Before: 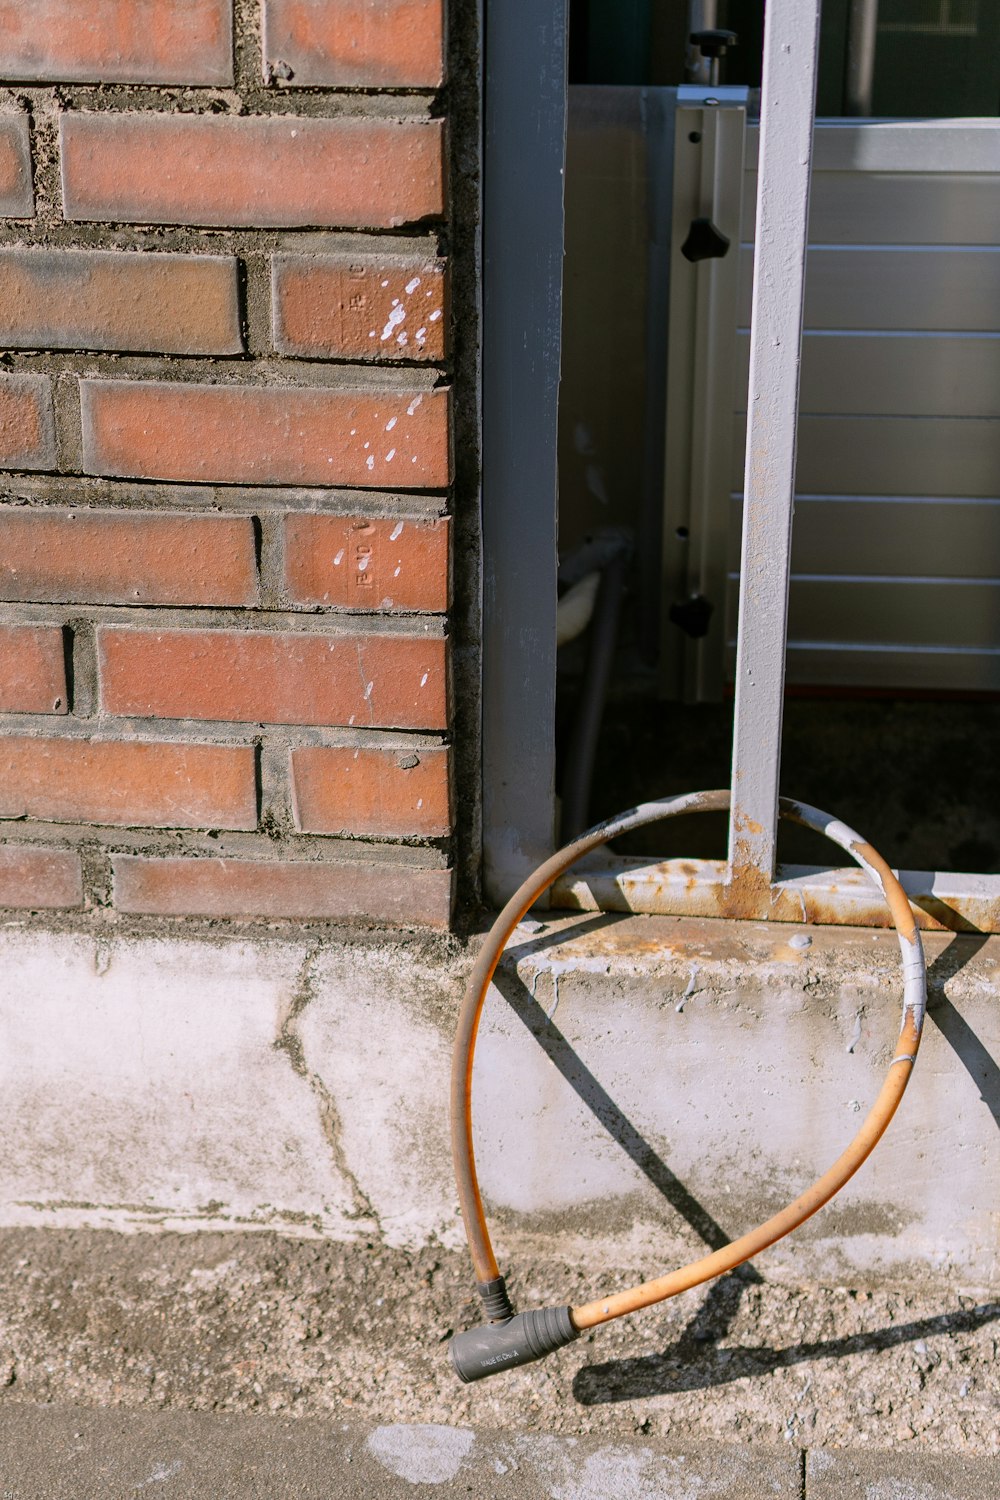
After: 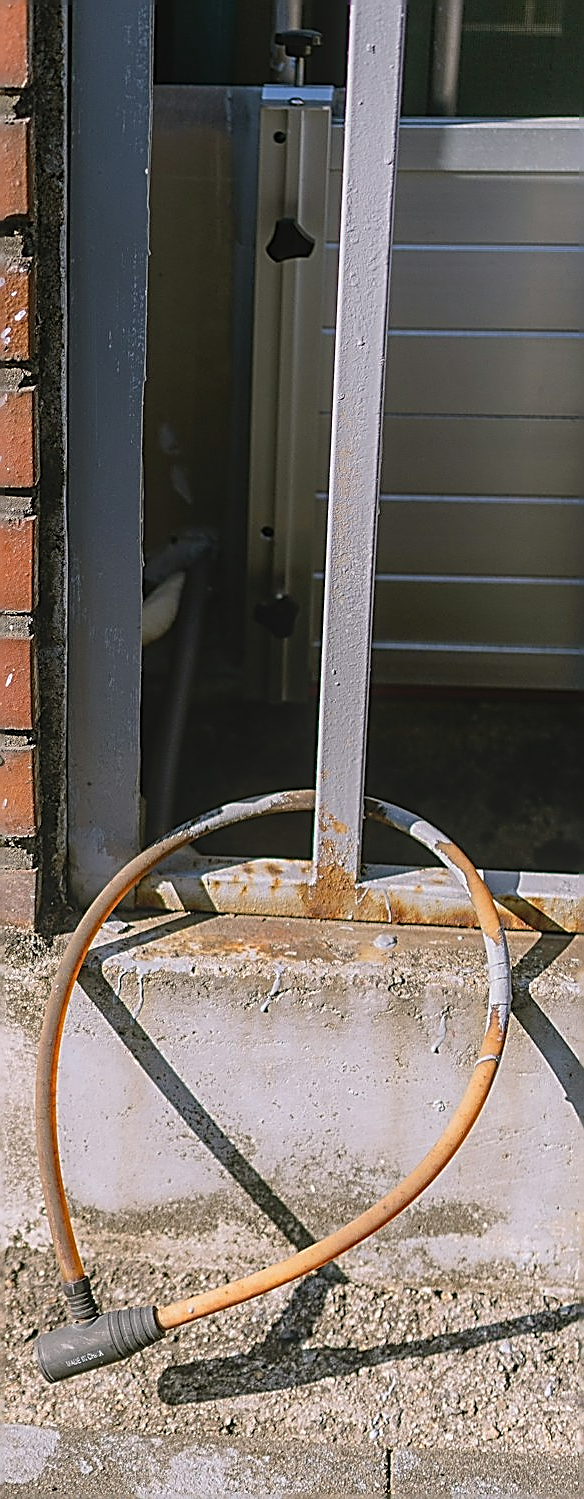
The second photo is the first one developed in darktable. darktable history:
local contrast: highlights 46%, shadows 5%, detail 101%
crop: left 41.531%
sharpen: amount 1.869
